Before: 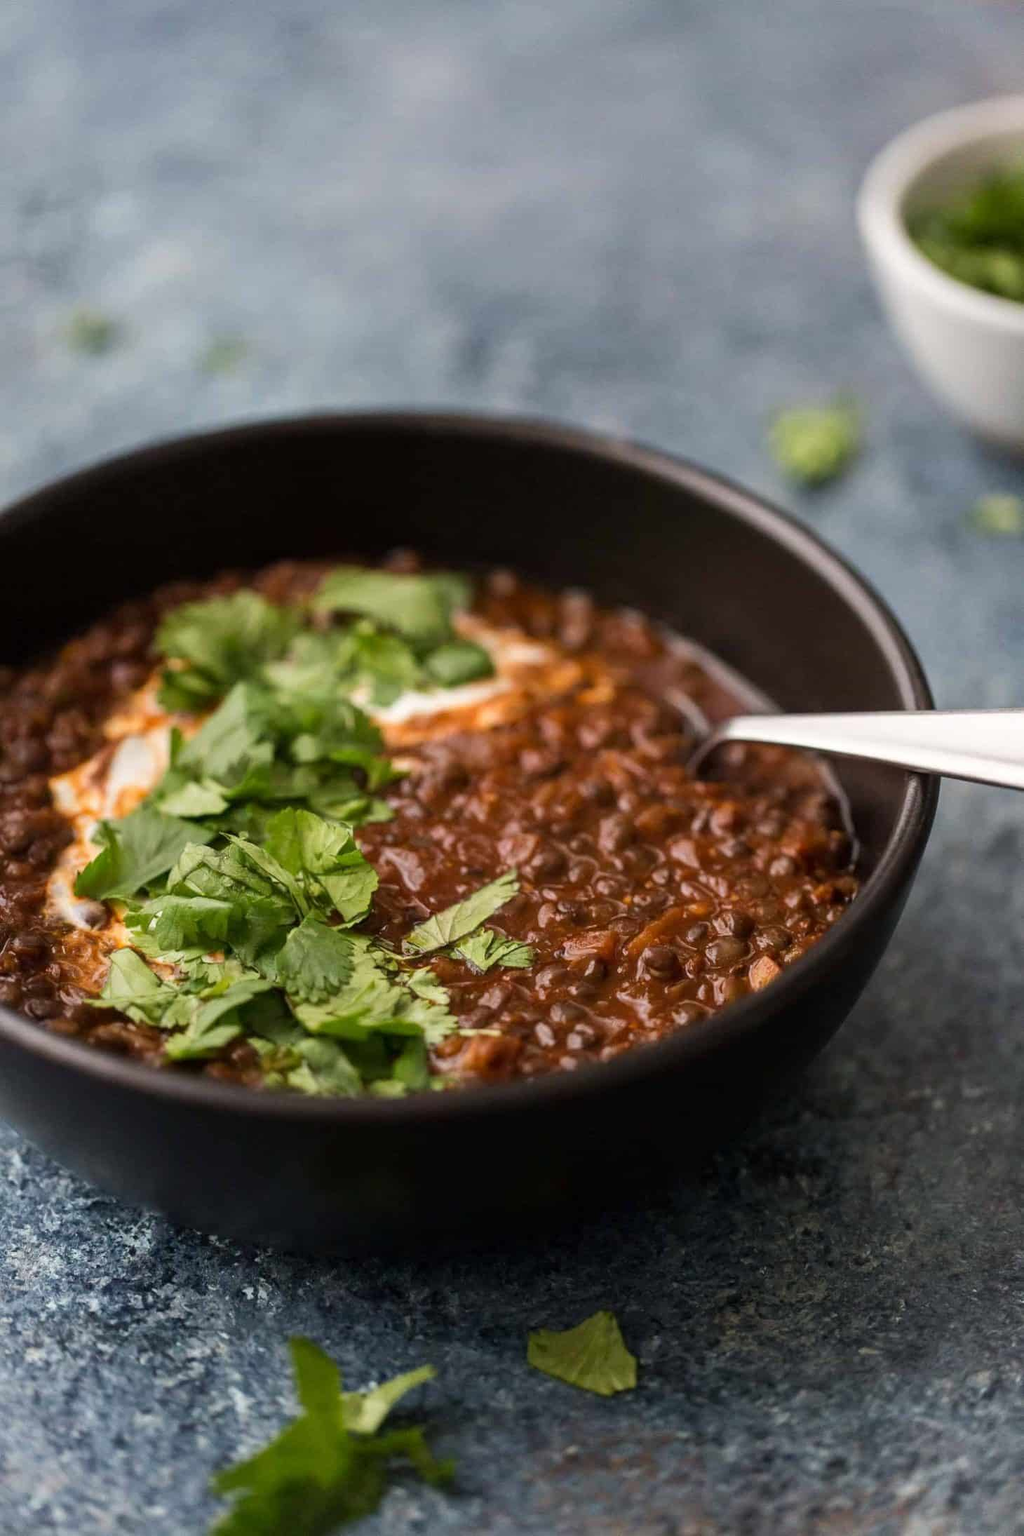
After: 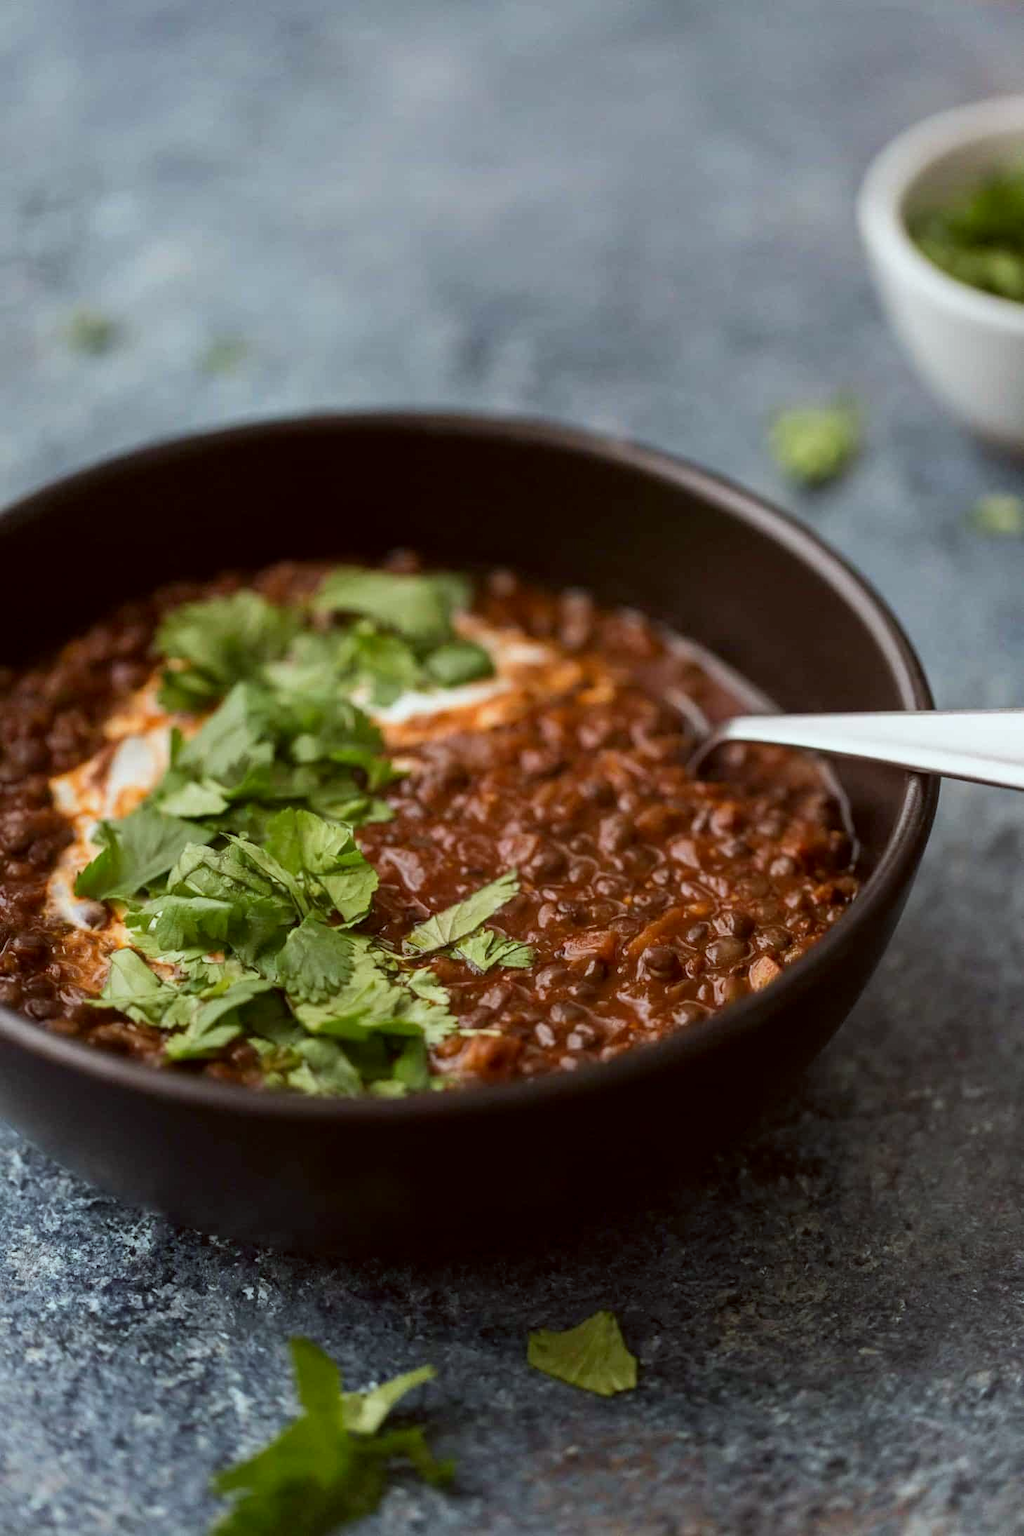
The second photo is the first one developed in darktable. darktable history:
color correction: highlights a* -4.86, highlights b* -4.4, shadows a* 3.89, shadows b* 4.35
exposure: black level correction 0.001, exposure -0.123 EV, compensate highlight preservation false
